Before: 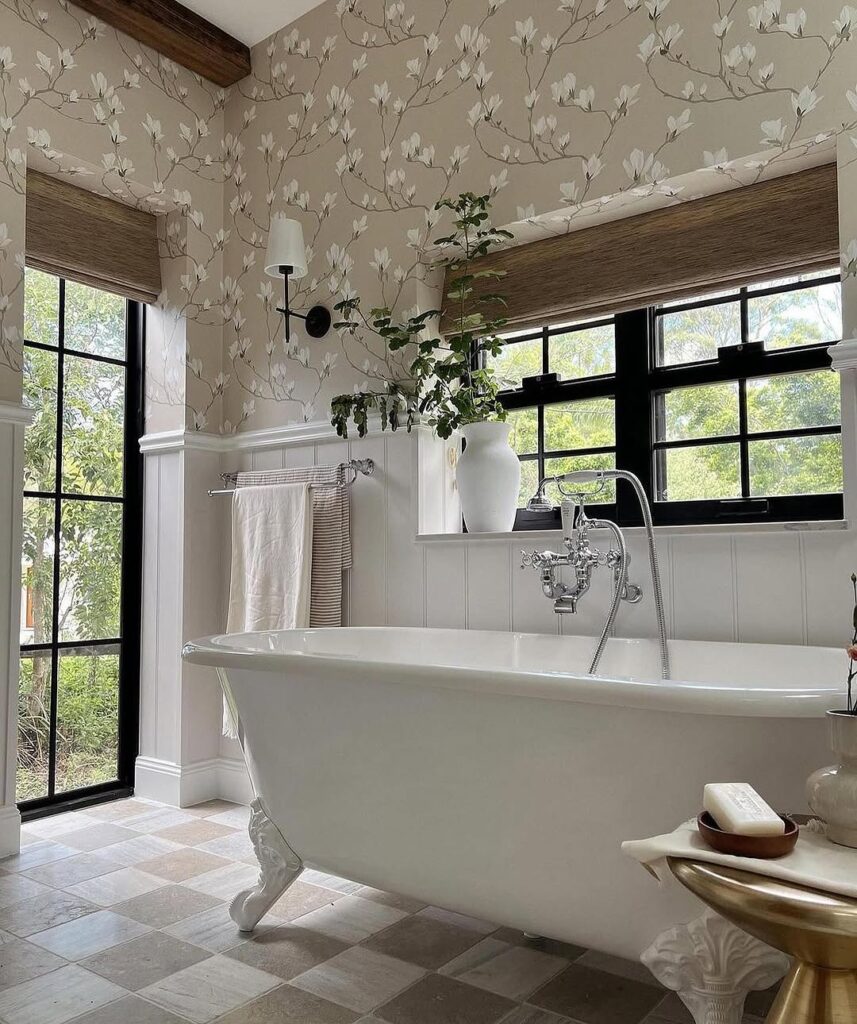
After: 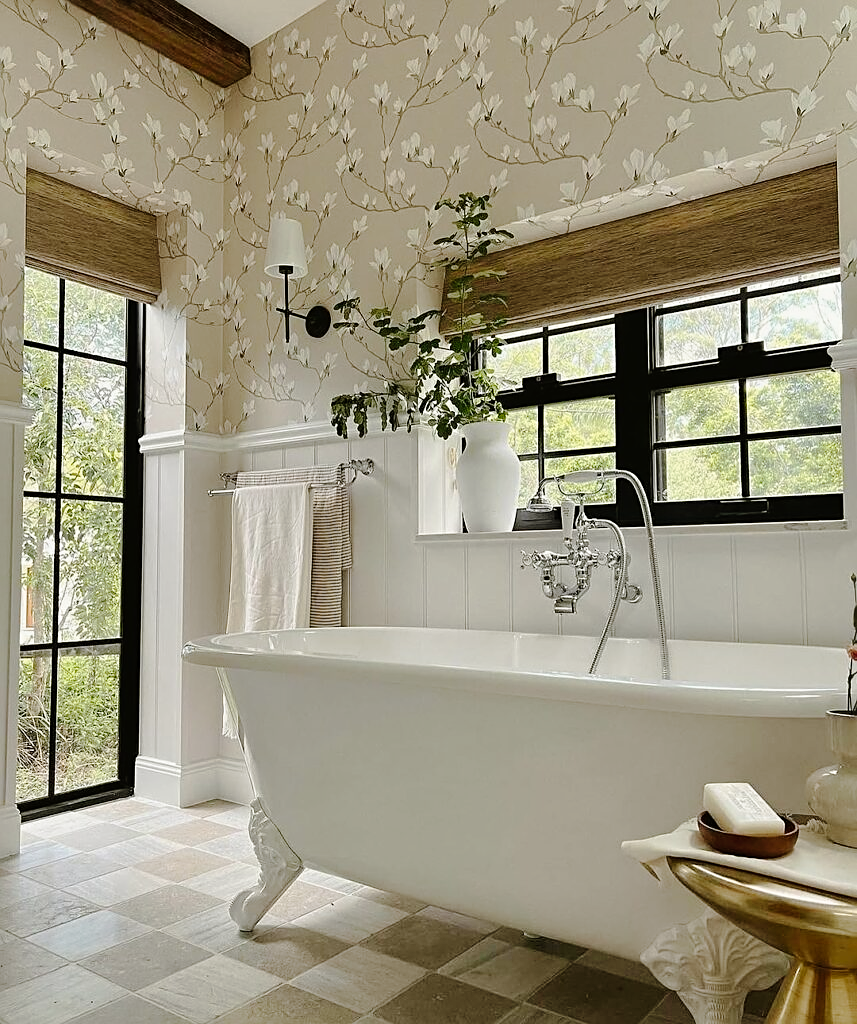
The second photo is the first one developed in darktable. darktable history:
tone curve: curves: ch0 [(0, 0) (0.003, 0.002) (0.011, 0.008) (0.025, 0.016) (0.044, 0.026) (0.069, 0.04) (0.1, 0.061) (0.136, 0.104) (0.177, 0.15) (0.224, 0.22) (0.277, 0.307) (0.335, 0.399) (0.399, 0.492) (0.468, 0.575) (0.543, 0.638) (0.623, 0.701) (0.709, 0.778) (0.801, 0.85) (0.898, 0.934) (1, 1)], preserve colors none
color balance: mode lift, gamma, gain (sRGB), lift [1.04, 1, 1, 0.97], gamma [1.01, 1, 1, 0.97], gain [0.96, 1, 1, 0.97]
sharpen: on, module defaults
